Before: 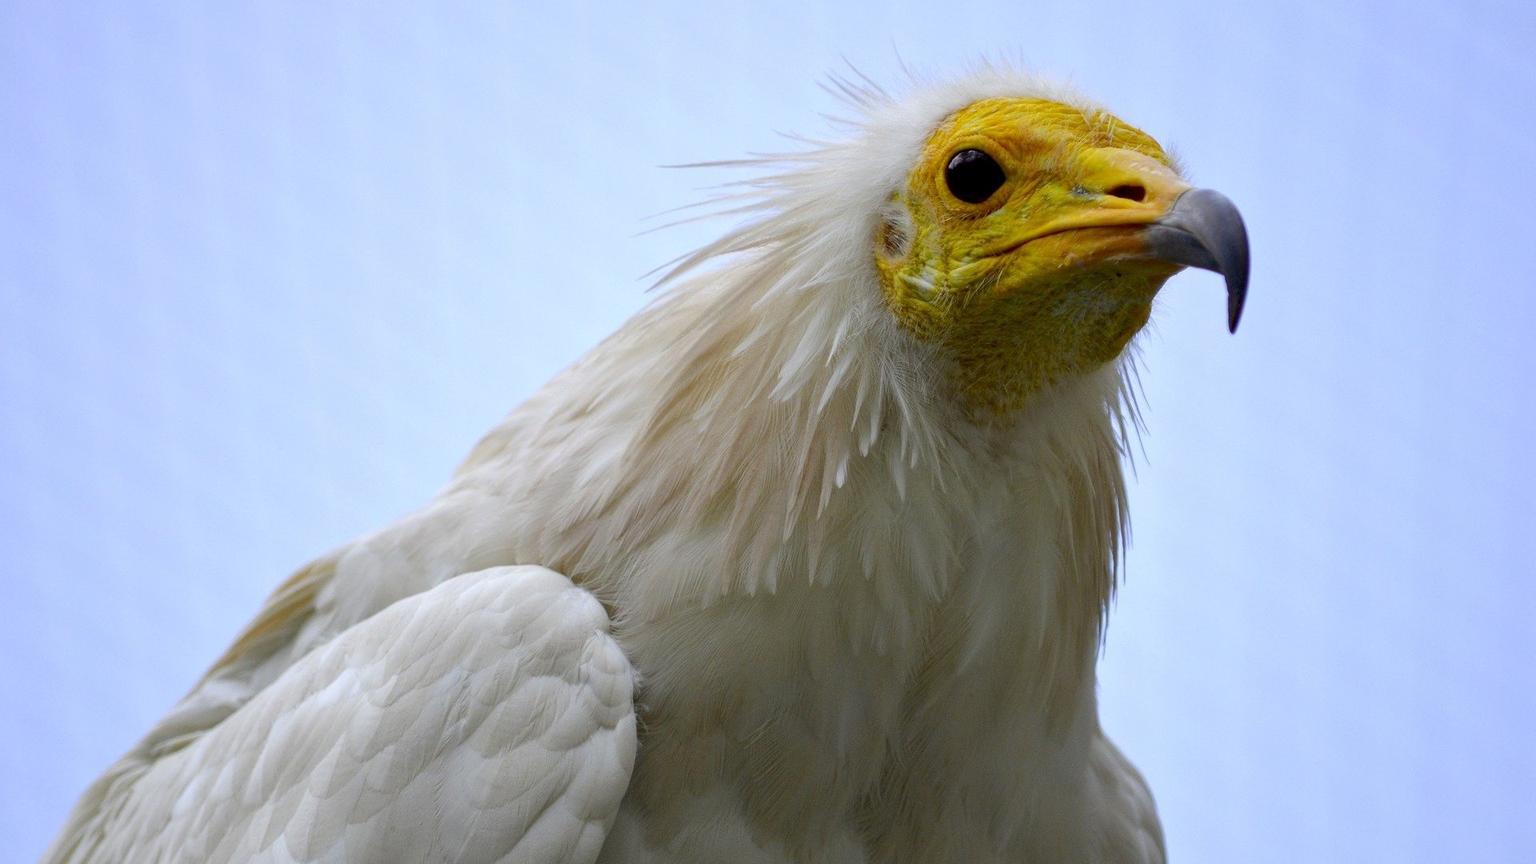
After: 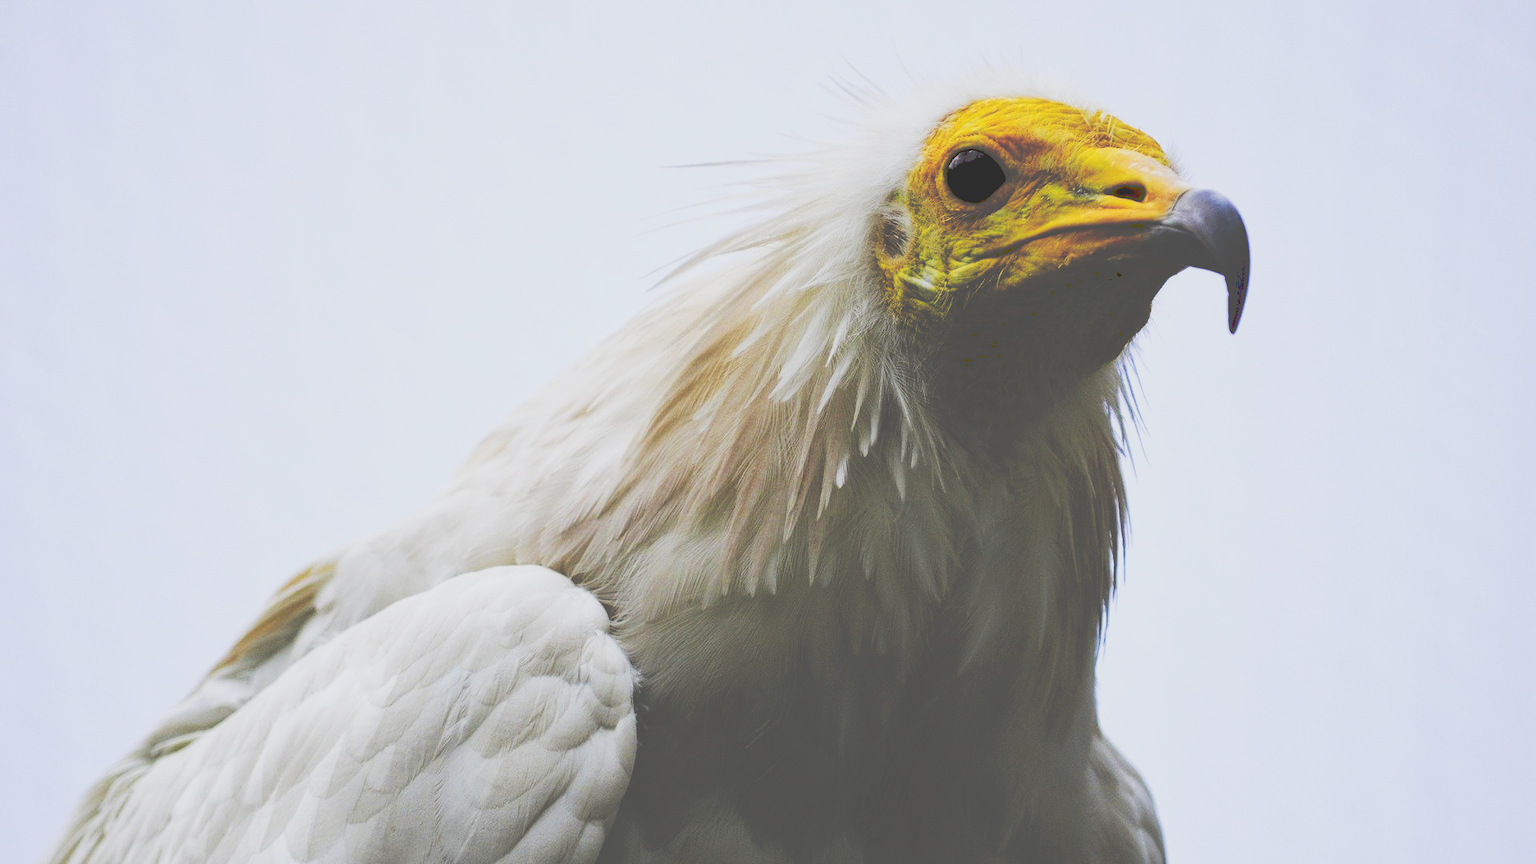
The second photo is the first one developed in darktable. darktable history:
filmic rgb: black relative exposure -5 EV, white relative exposure 3.5 EV, hardness 3.19, contrast 1.2, highlights saturation mix -50%
tone curve: curves: ch0 [(0, 0) (0.003, 0.331) (0.011, 0.333) (0.025, 0.333) (0.044, 0.334) (0.069, 0.335) (0.1, 0.338) (0.136, 0.342) (0.177, 0.347) (0.224, 0.352) (0.277, 0.359) (0.335, 0.39) (0.399, 0.434) (0.468, 0.509) (0.543, 0.615) (0.623, 0.731) (0.709, 0.814) (0.801, 0.88) (0.898, 0.921) (1, 1)], preserve colors none
